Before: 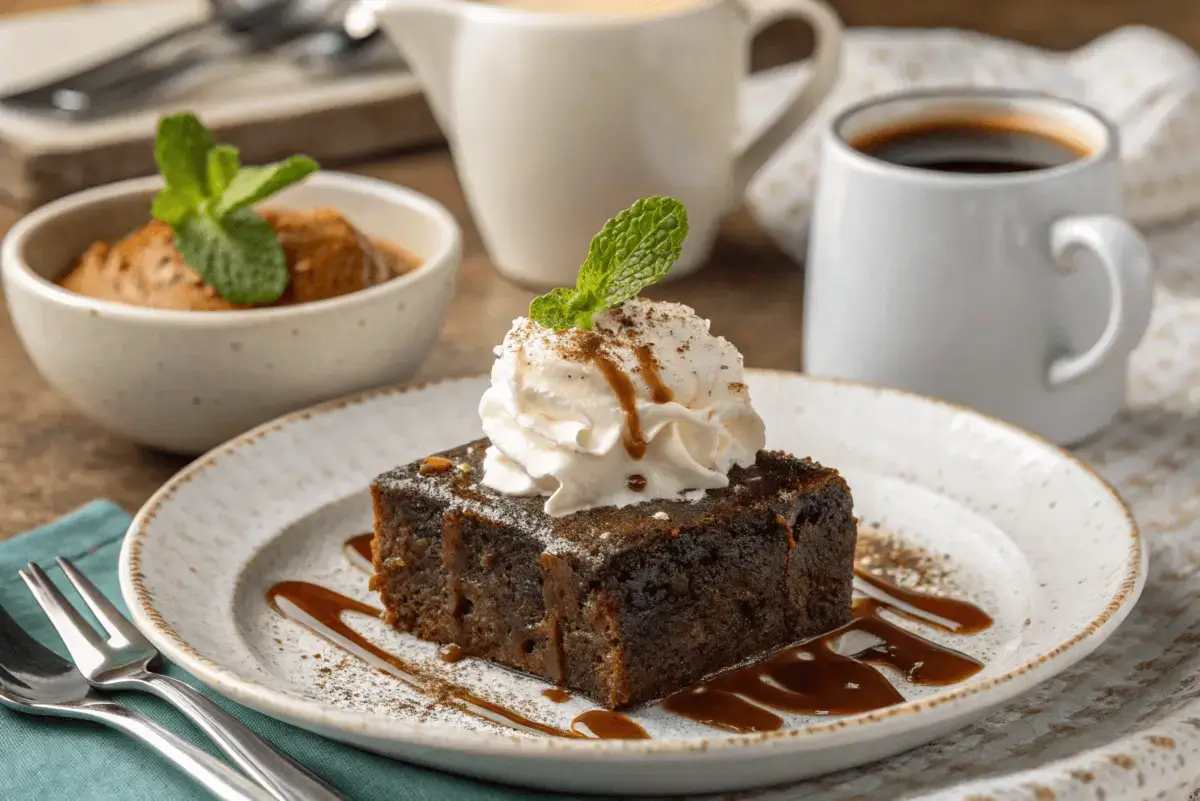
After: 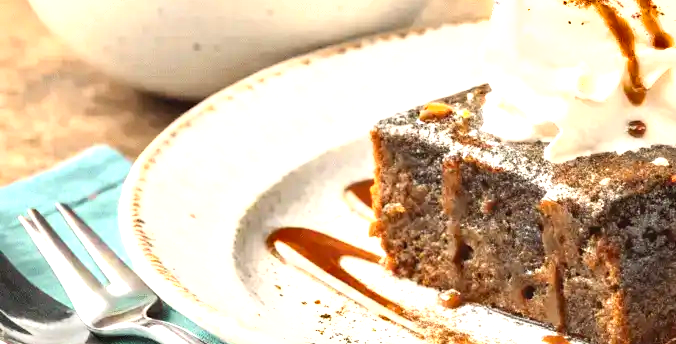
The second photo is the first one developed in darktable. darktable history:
shadows and highlights: radius 46.81, white point adjustment 6.66, compress 79.82%, soften with gaussian
exposure: exposure 1.157 EV, compensate exposure bias true, compensate highlight preservation false
contrast brightness saturation: contrast 0.203, brightness 0.164, saturation 0.222
crop: top 44.304%, right 43.622%, bottom 12.702%
